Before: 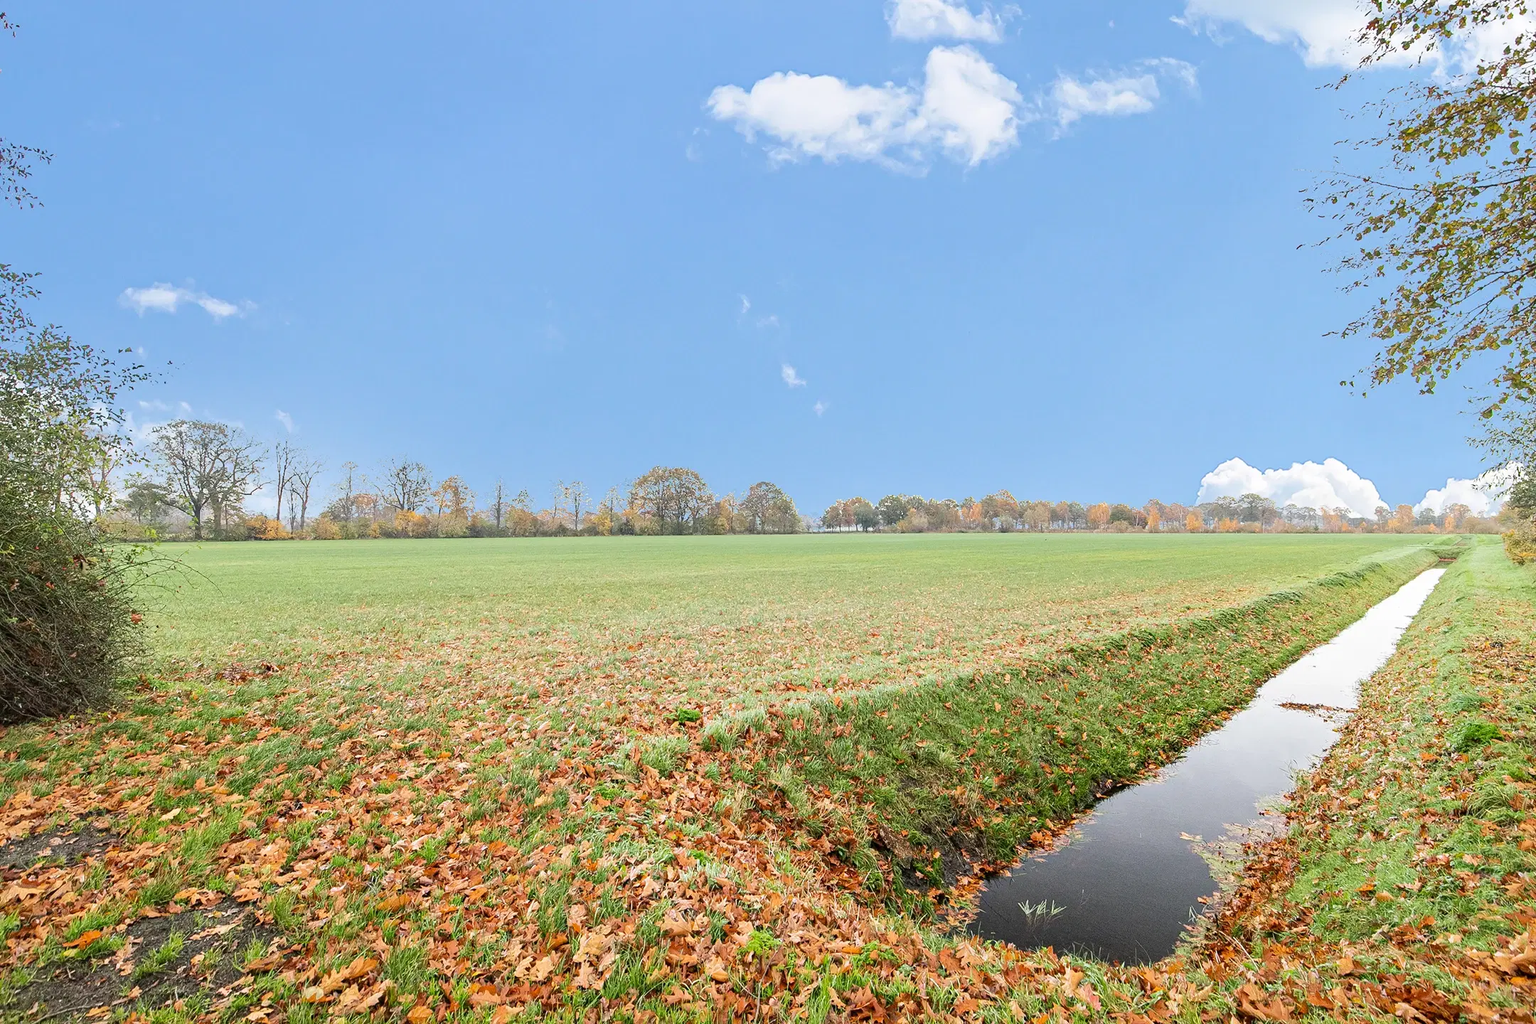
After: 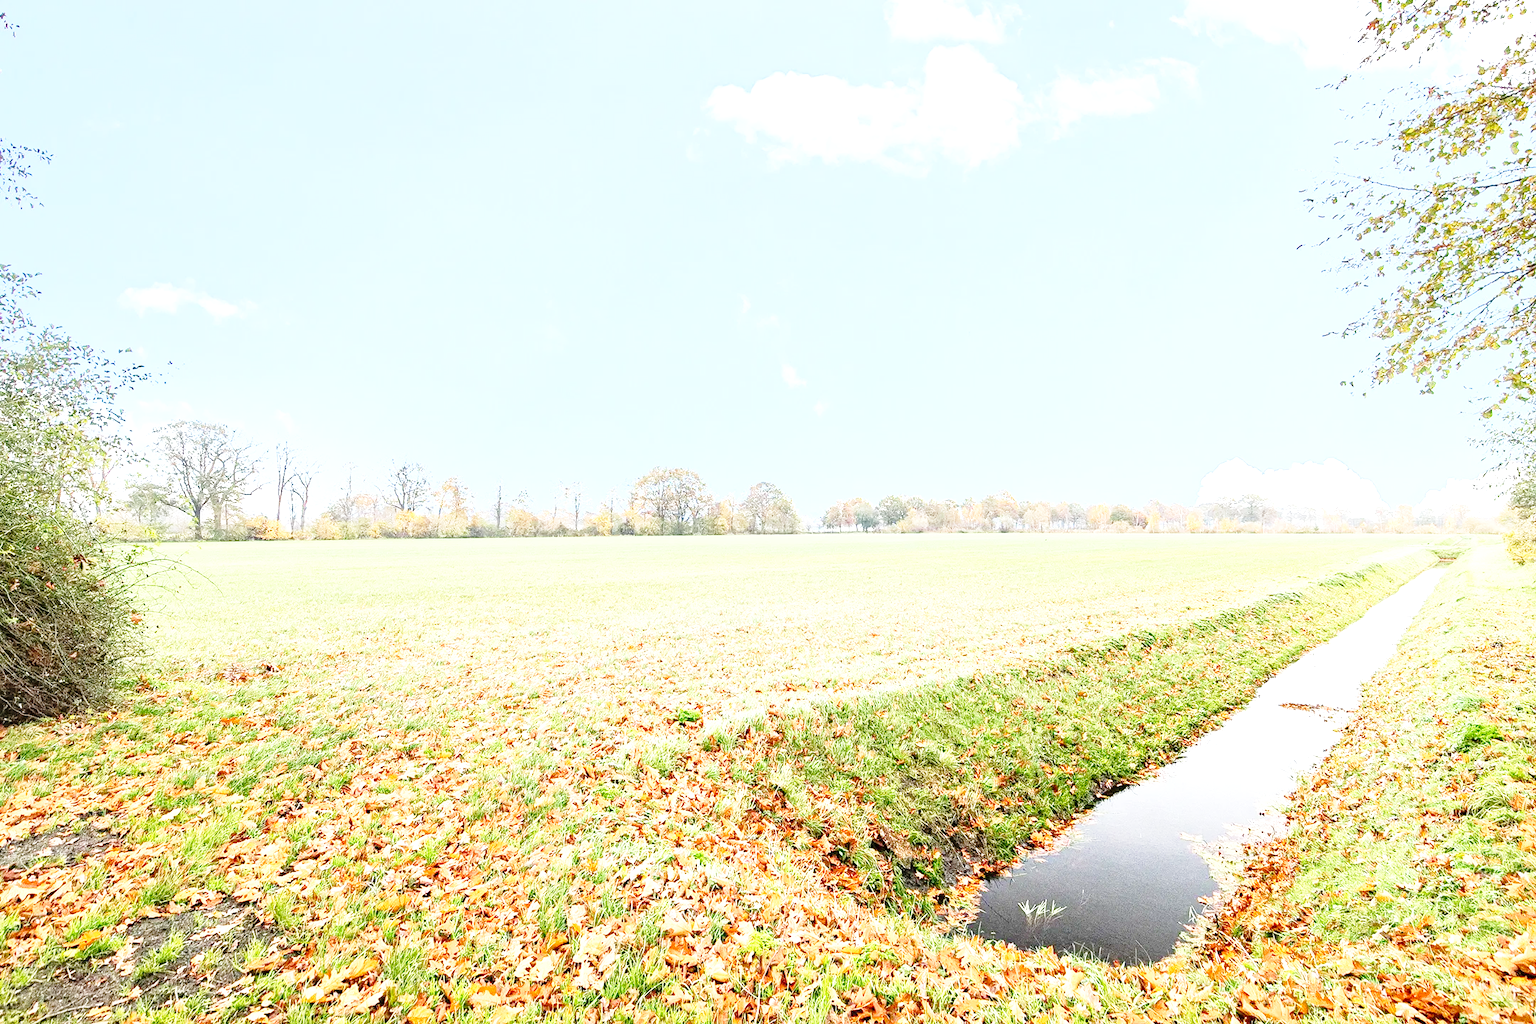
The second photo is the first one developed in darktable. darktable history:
exposure: exposure 0.95 EV, compensate highlight preservation false
base curve: curves: ch0 [(0, 0) (0.028, 0.03) (0.121, 0.232) (0.46, 0.748) (0.859, 0.968) (1, 1)], preserve colors none
